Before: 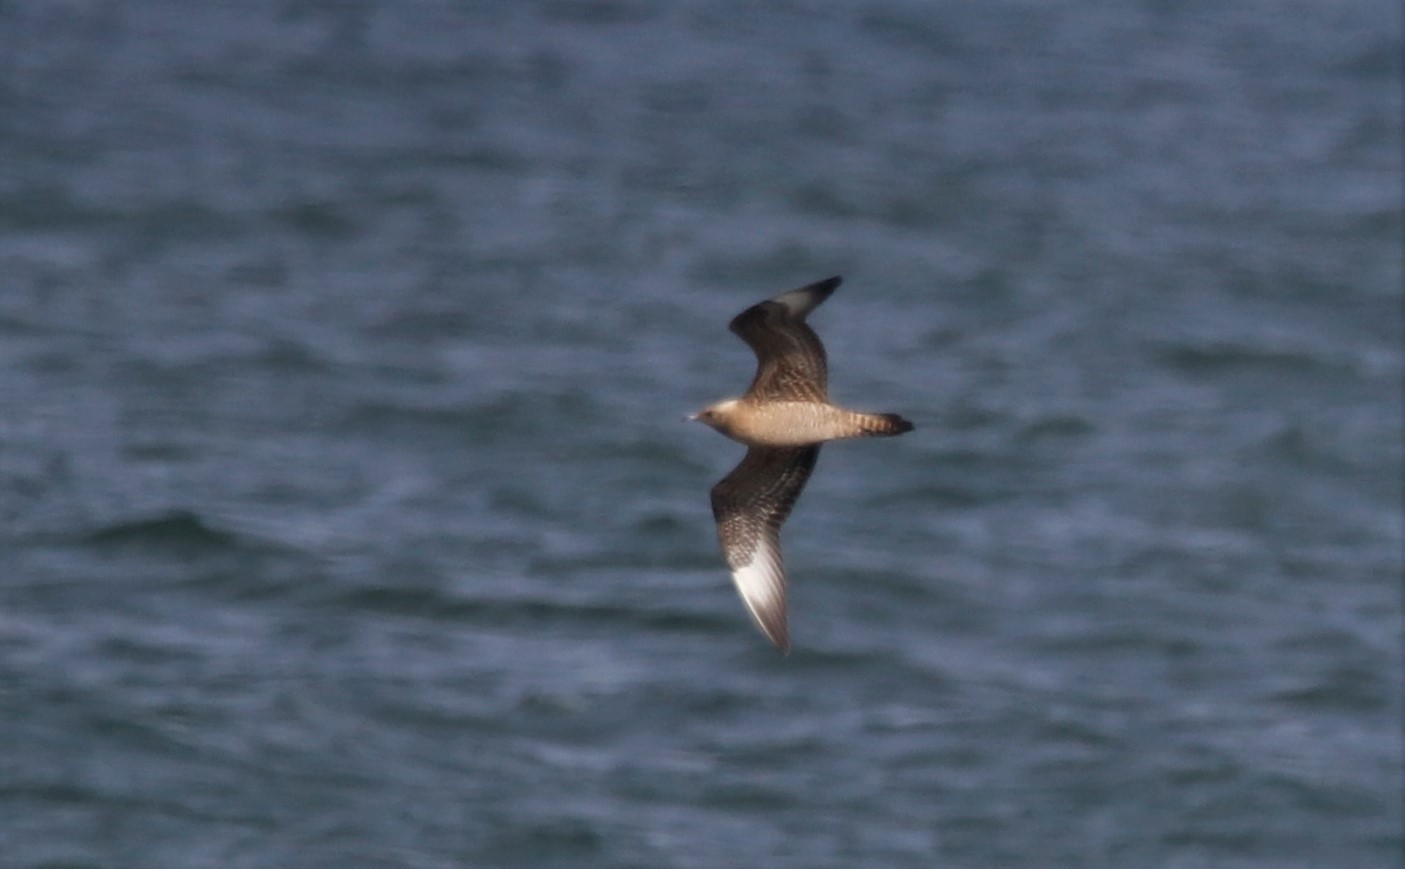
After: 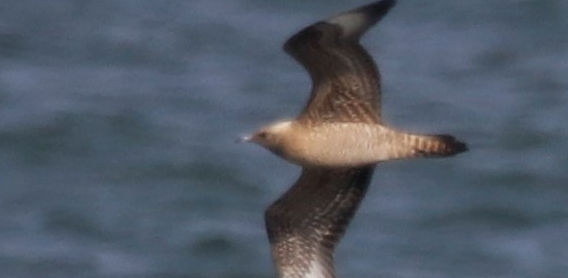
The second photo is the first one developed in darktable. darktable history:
crop: left 31.751%, top 32.172%, right 27.8%, bottom 35.83%
shadows and highlights: shadows 25, highlights -25
